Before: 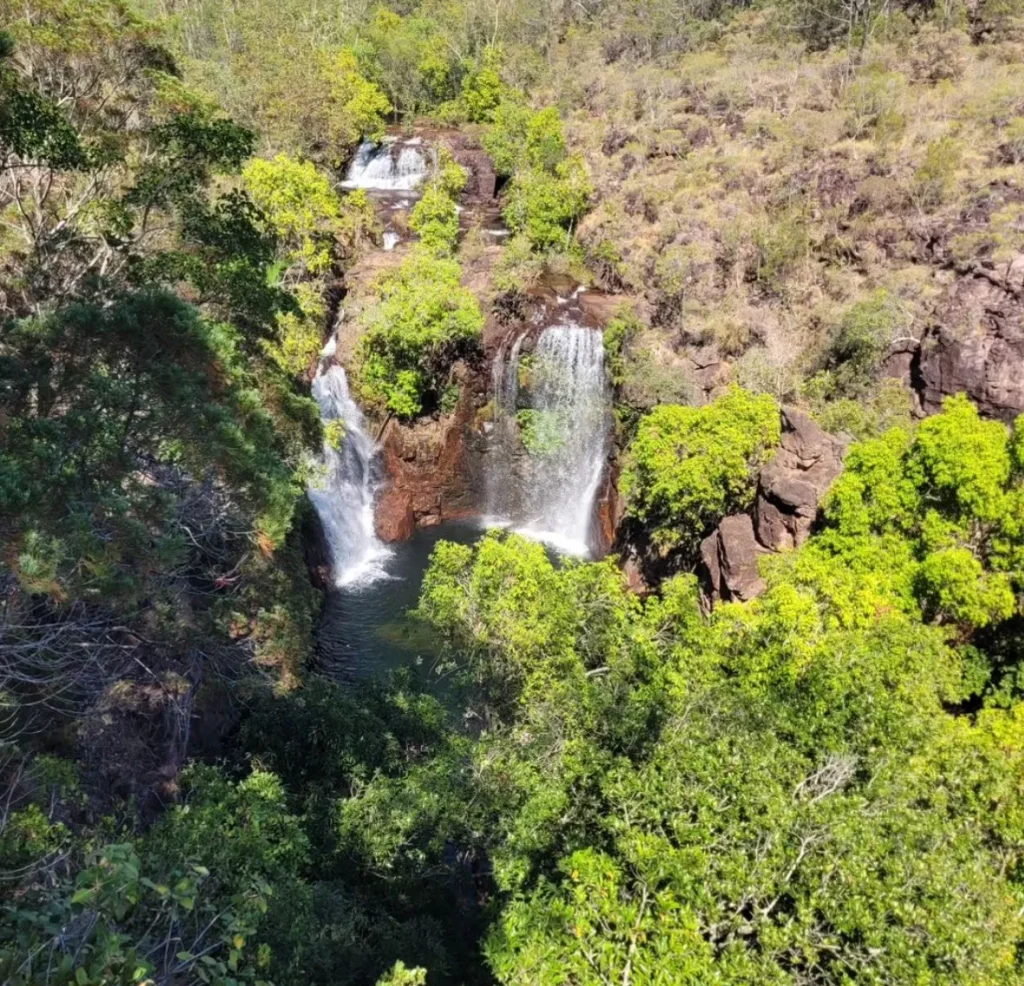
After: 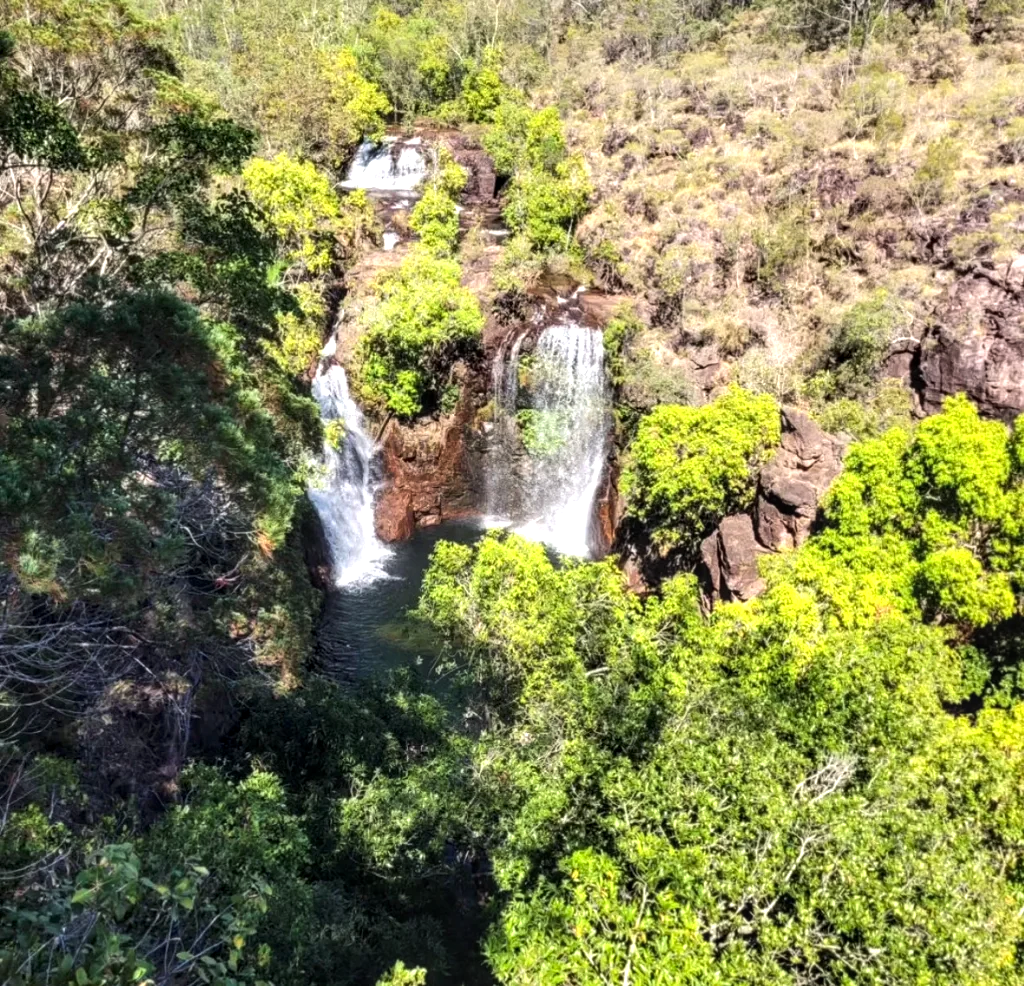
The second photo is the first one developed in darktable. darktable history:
tone equalizer: -8 EV -0.417 EV, -7 EV -0.389 EV, -6 EV -0.333 EV, -5 EV -0.222 EV, -3 EV 0.222 EV, -2 EV 0.333 EV, -1 EV 0.389 EV, +0 EV 0.417 EV, edges refinement/feathering 500, mask exposure compensation -1.57 EV, preserve details no
levels: levels [0, 0.476, 0.951]
local contrast: on, module defaults
exposure: compensate highlight preservation false
